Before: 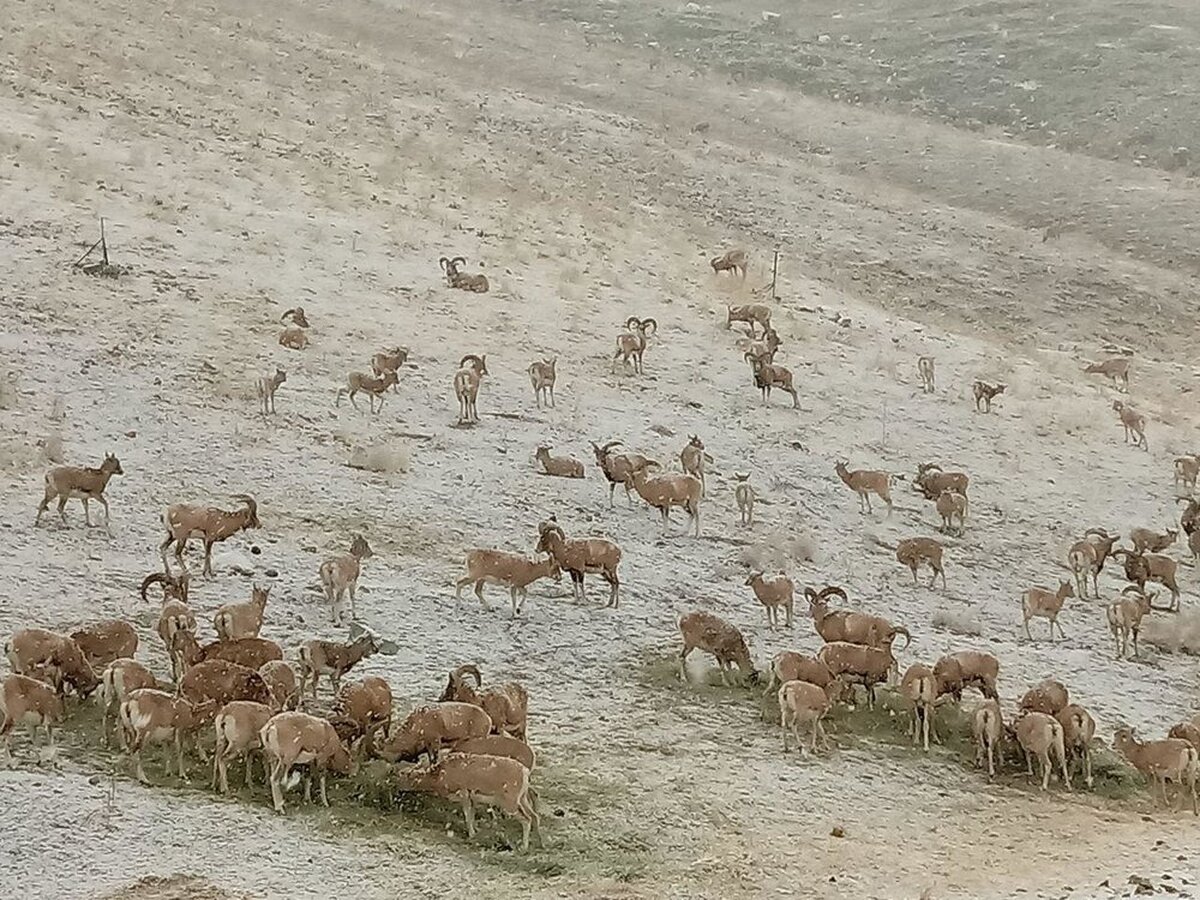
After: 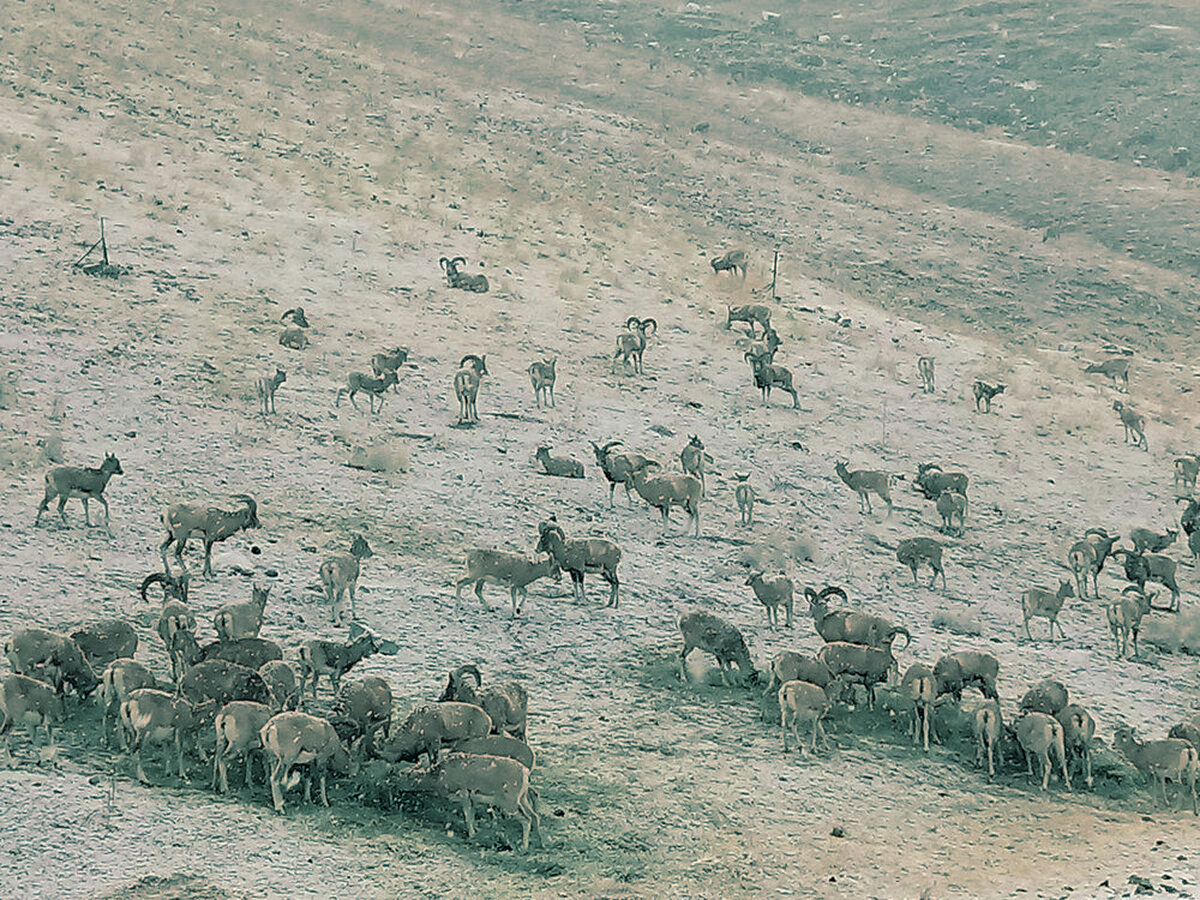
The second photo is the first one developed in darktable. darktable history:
split-toning: shadows › hue 186.43°, highlights › hue 49.29°, compress 30.29%
haze removal: compatibility mode true, adaptive false
